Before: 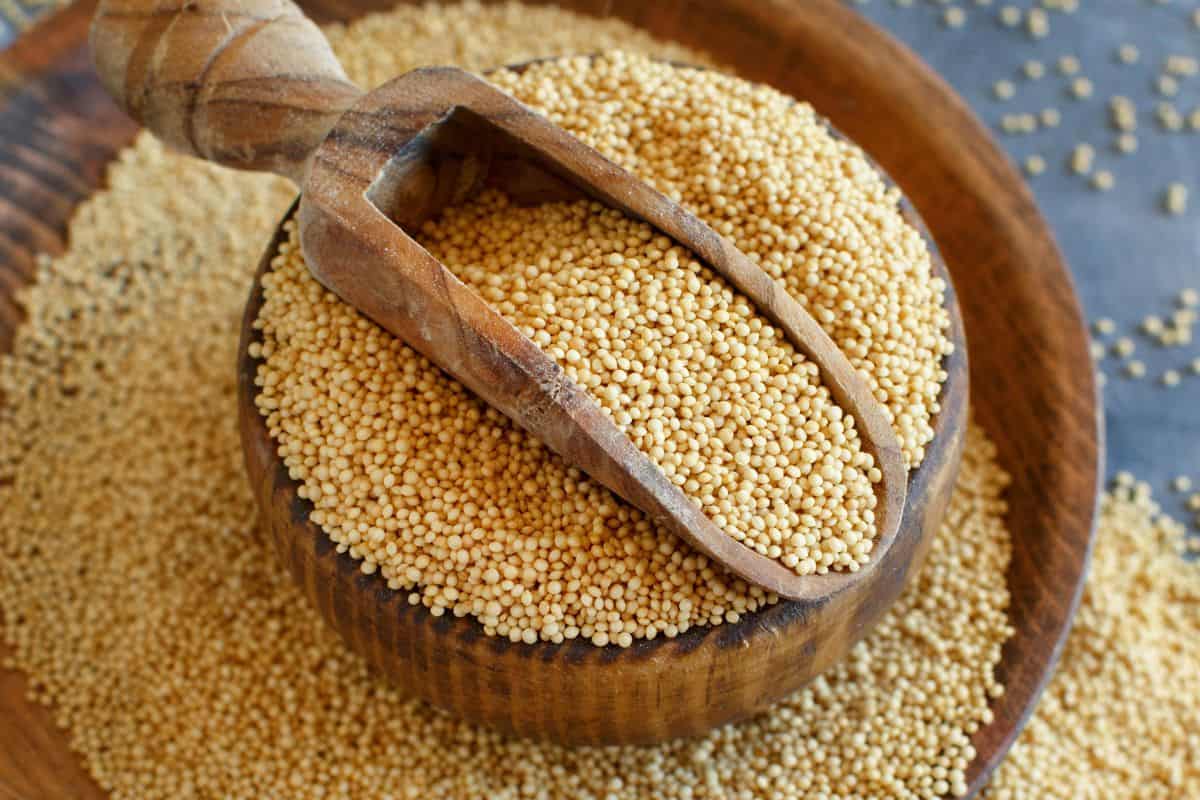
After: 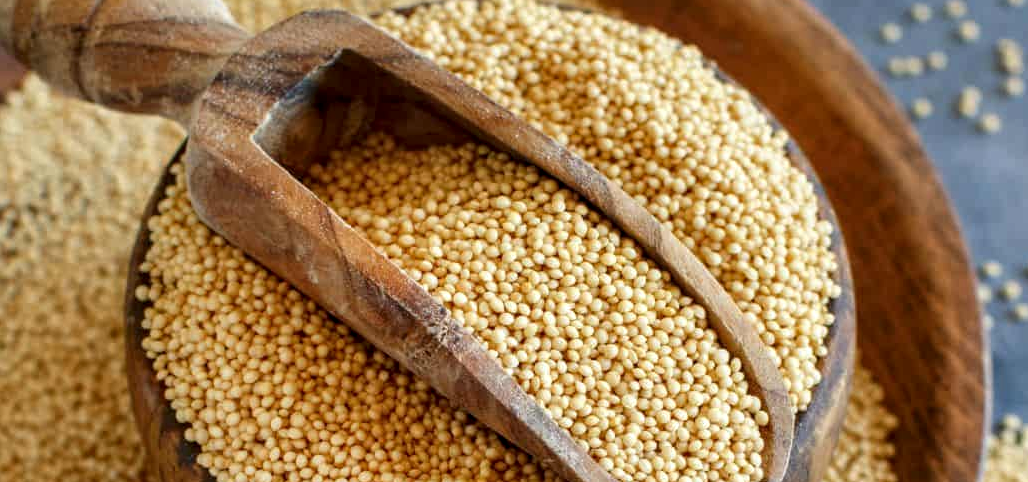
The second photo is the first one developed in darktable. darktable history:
crop and rotate: left 9.448%, top 7.22%, right 4.858%, bottom 32.461%
local contrast: detail 130%
